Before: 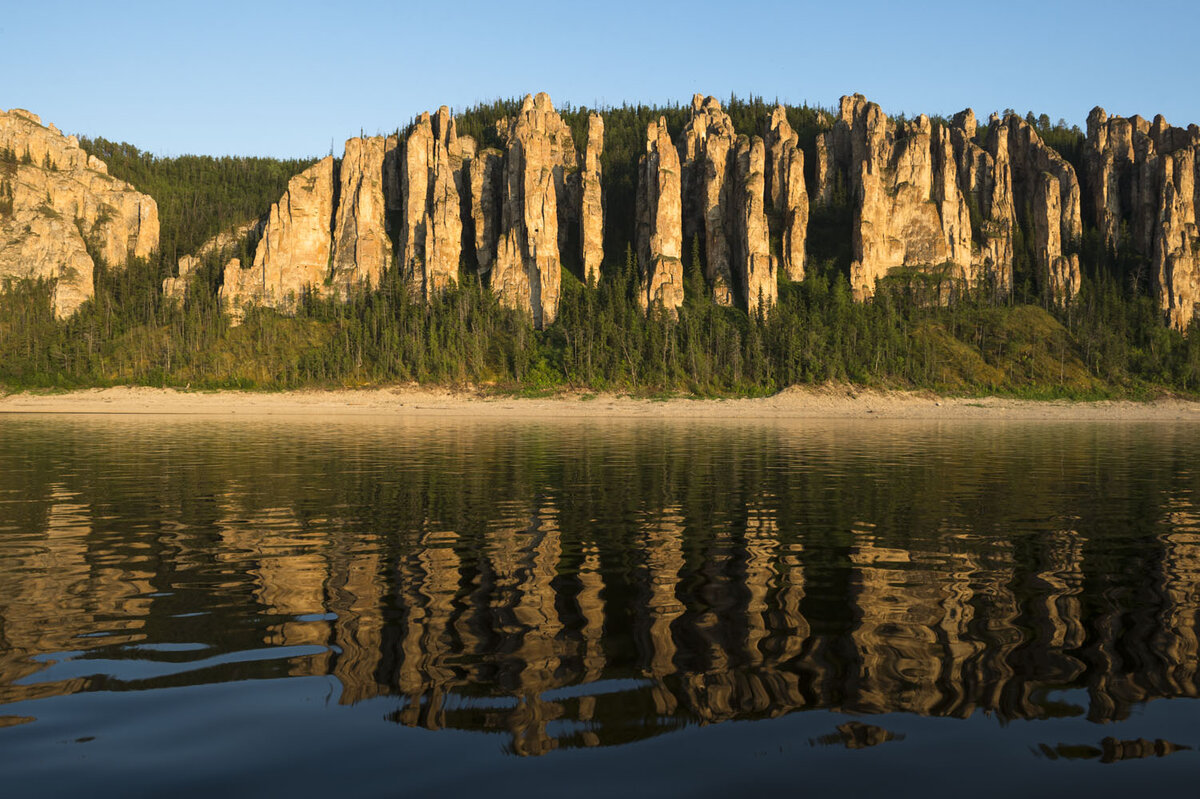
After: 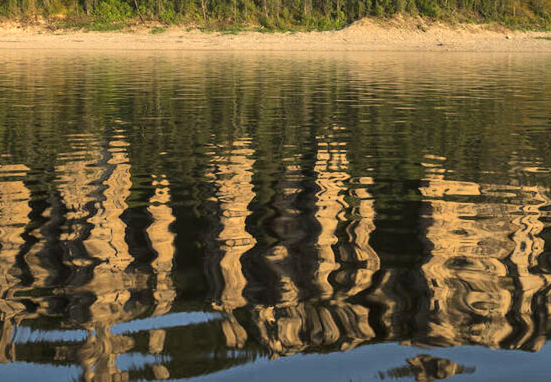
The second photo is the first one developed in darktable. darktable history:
shadows and highlights: shadows 74.98, highlights -26.57, soften with gaussian
levels: levels [0, 0.48, 0.961]
crop: left 35.874%, top 46.038%, right 18.174%, bottom 6.129%
exposure: black level correction 0, exposure 0.199 EV, compensate highlight preservation false
